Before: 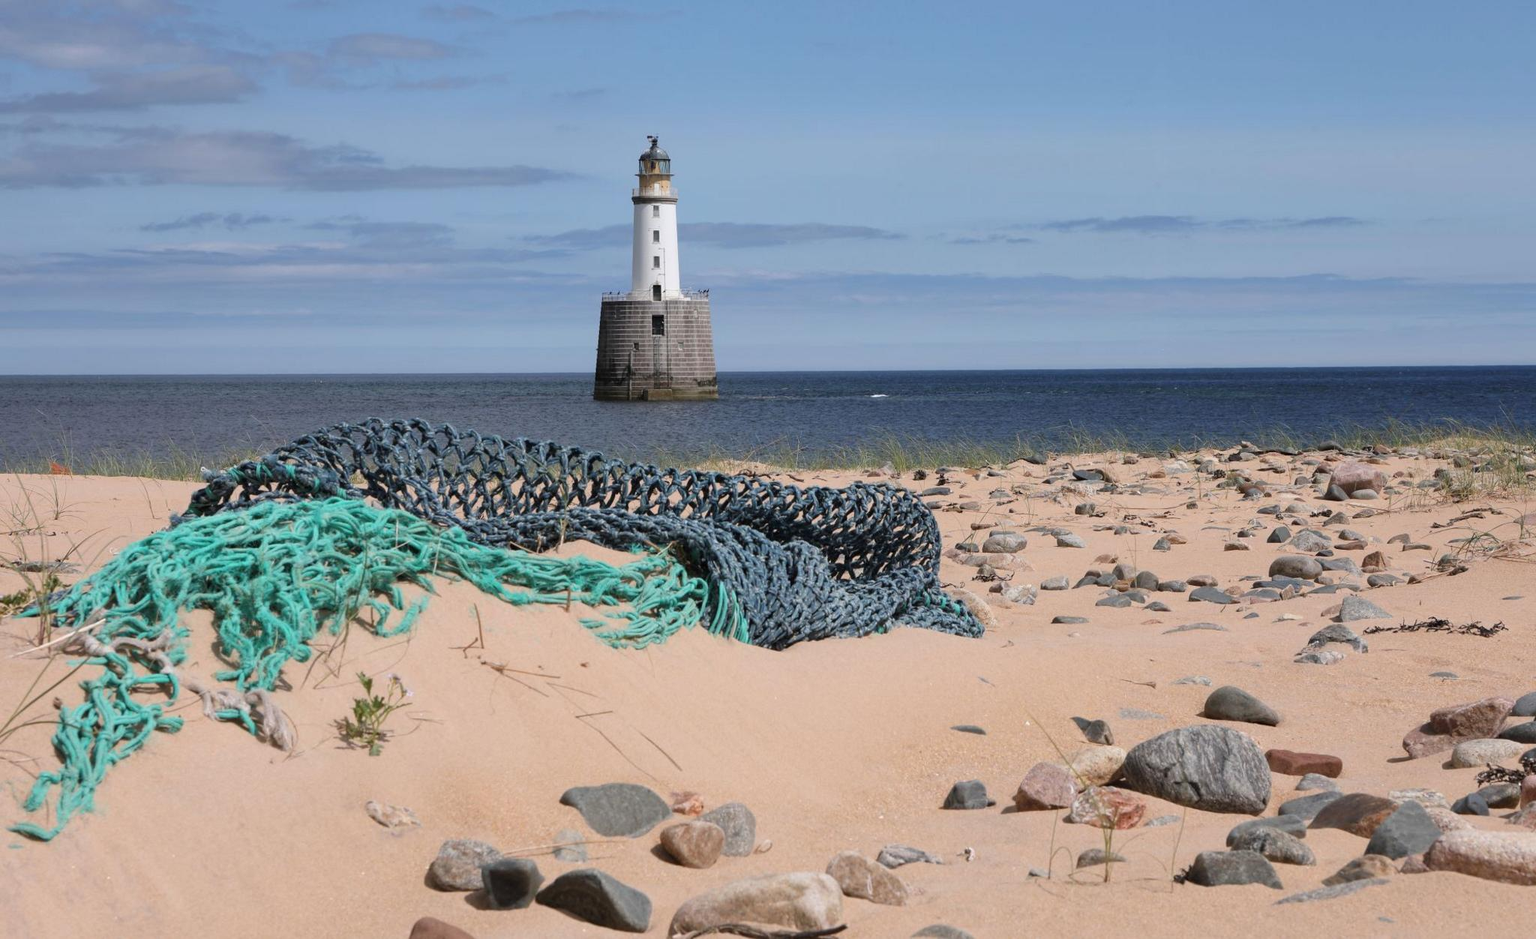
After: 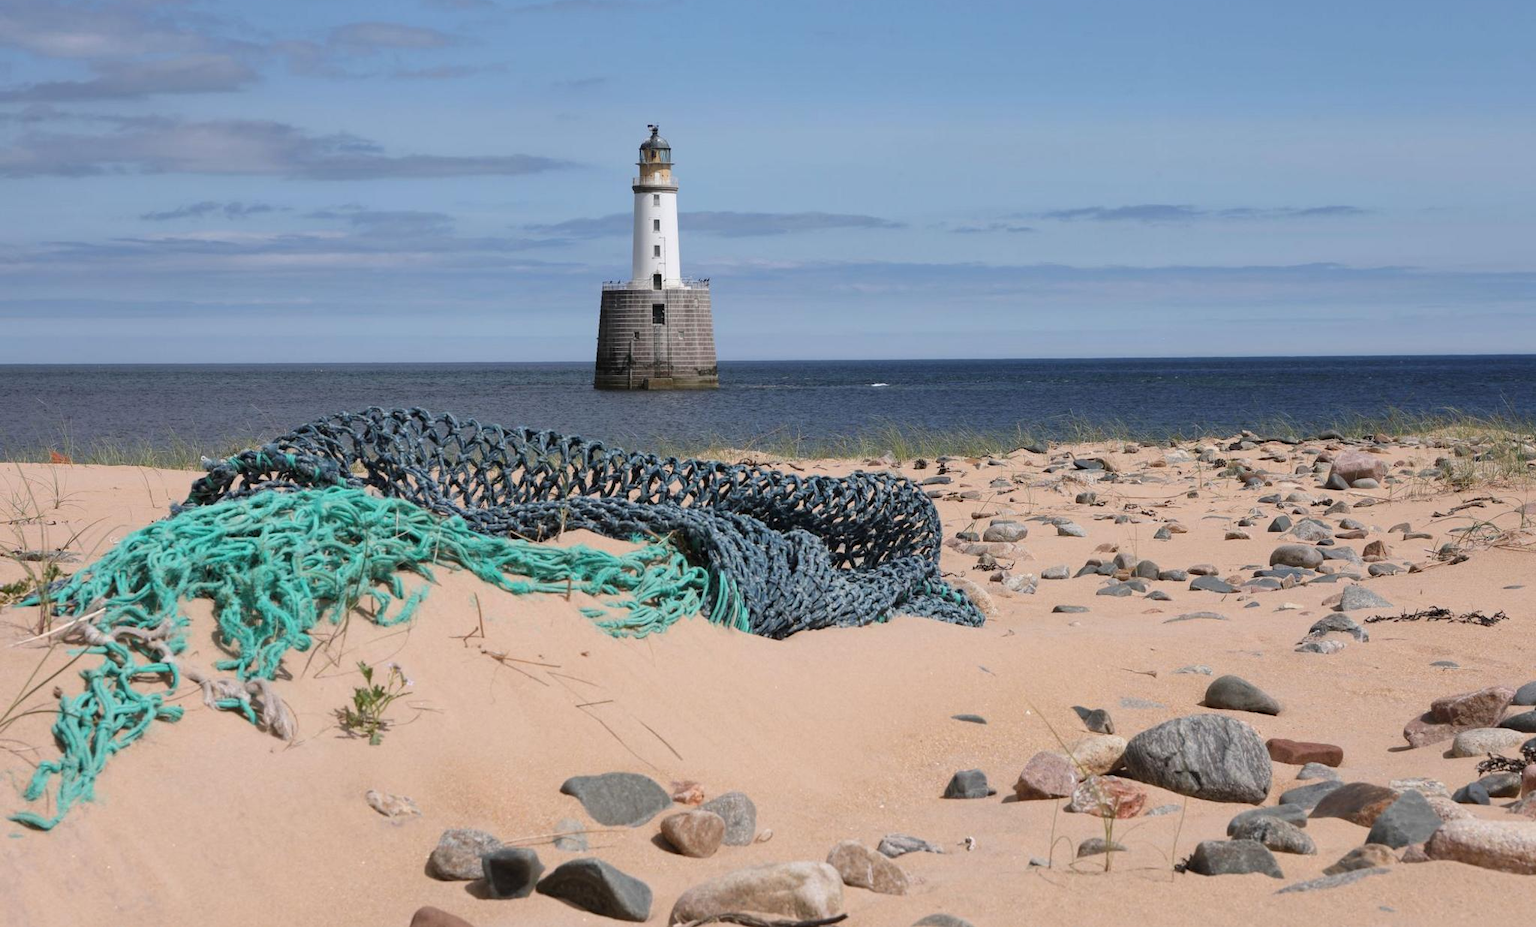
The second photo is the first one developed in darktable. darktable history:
crop: top 1.253%, right 0.007%
